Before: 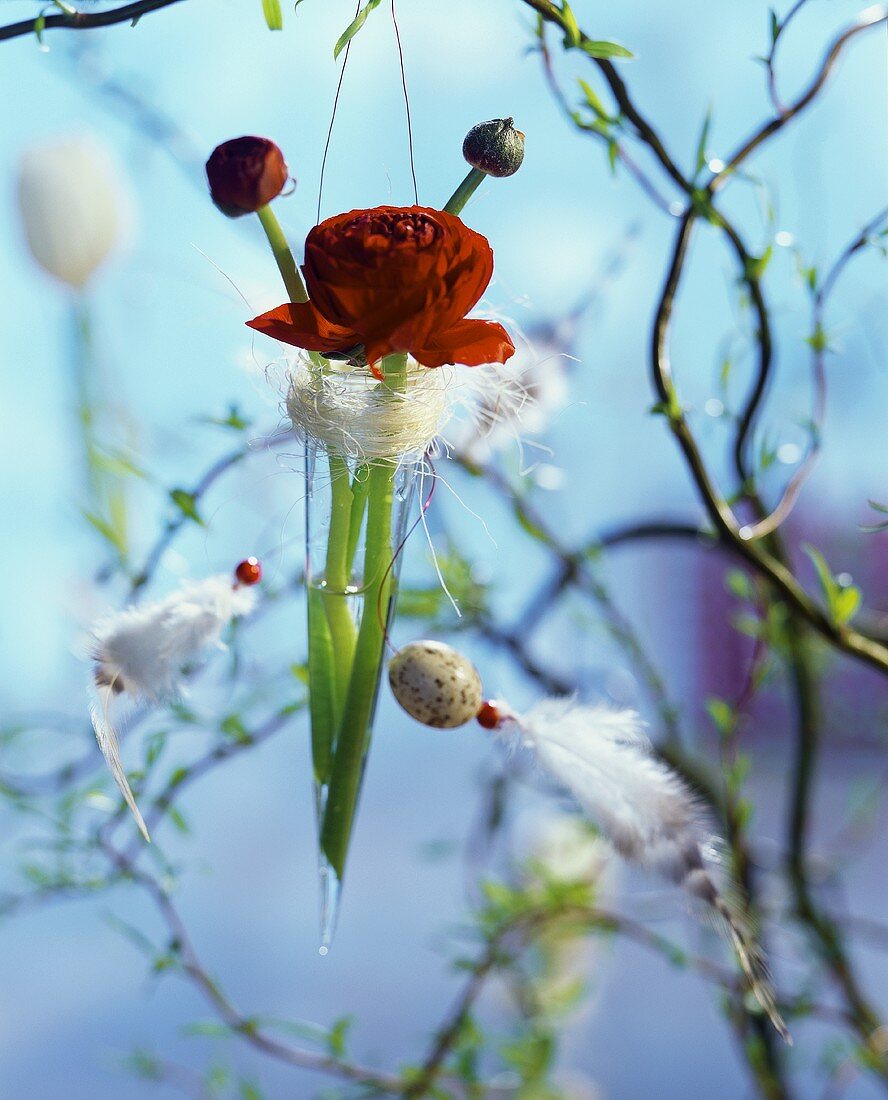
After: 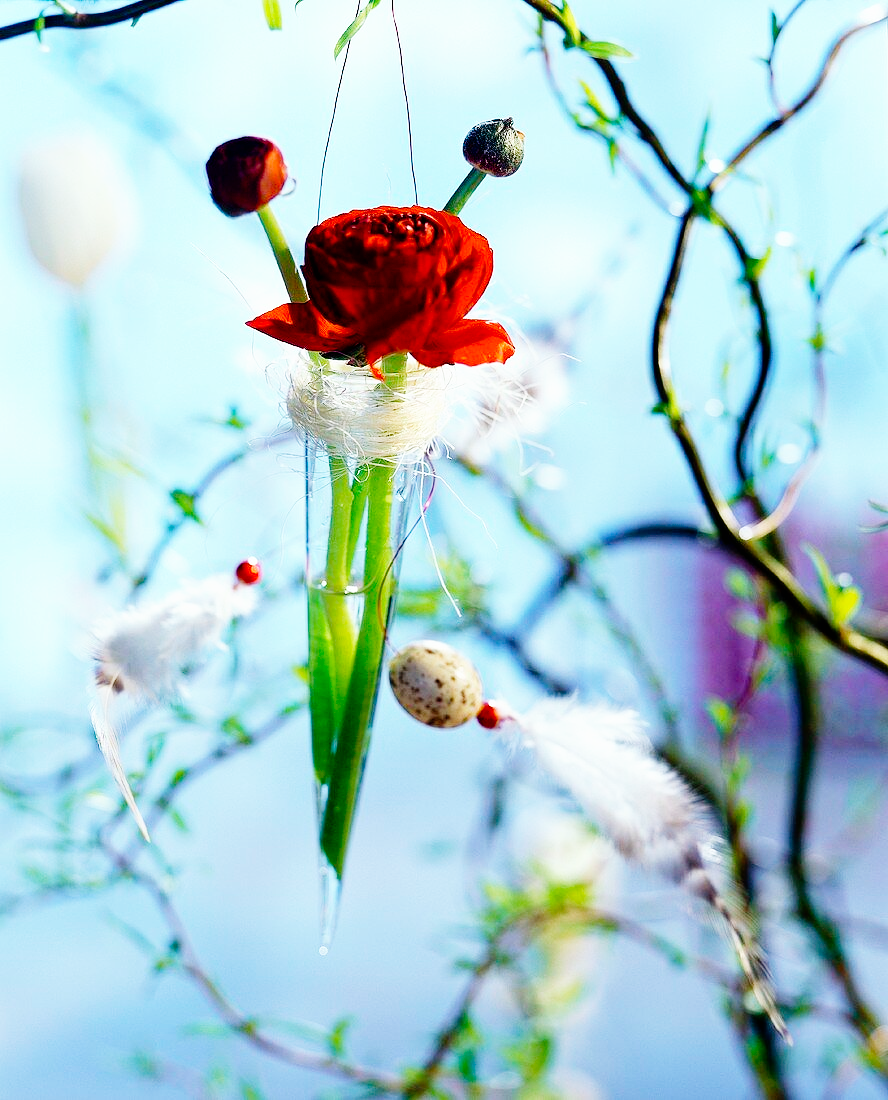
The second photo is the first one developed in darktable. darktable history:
tone curve: curves: ch0 [(0, 0) (0.003, 0.003) (0.011, 0.003) (0.025, 0.007) (0.044, 0.014) (0.069, 0.02) (0.1, 0.03) (0.136, 0.054) (0.177, 0.099) (0.224, 0.156) (0.277, 0.227) (0.335, 0.302) (0.399, 0.375) (0.468, 0.456) (0.543, 0.54) (0.623, 0.625) (0.709, 0.717) (0.801, 0.807) (0.898, 0.895) (1, 1)], preserve colors none
base curve: curves: ch0 [(0, 0) (0.005, 0.002) (0.15, 0.3) (0.4, 0.7) (0.75, 0.95) (1, 1)], preserve colors none
